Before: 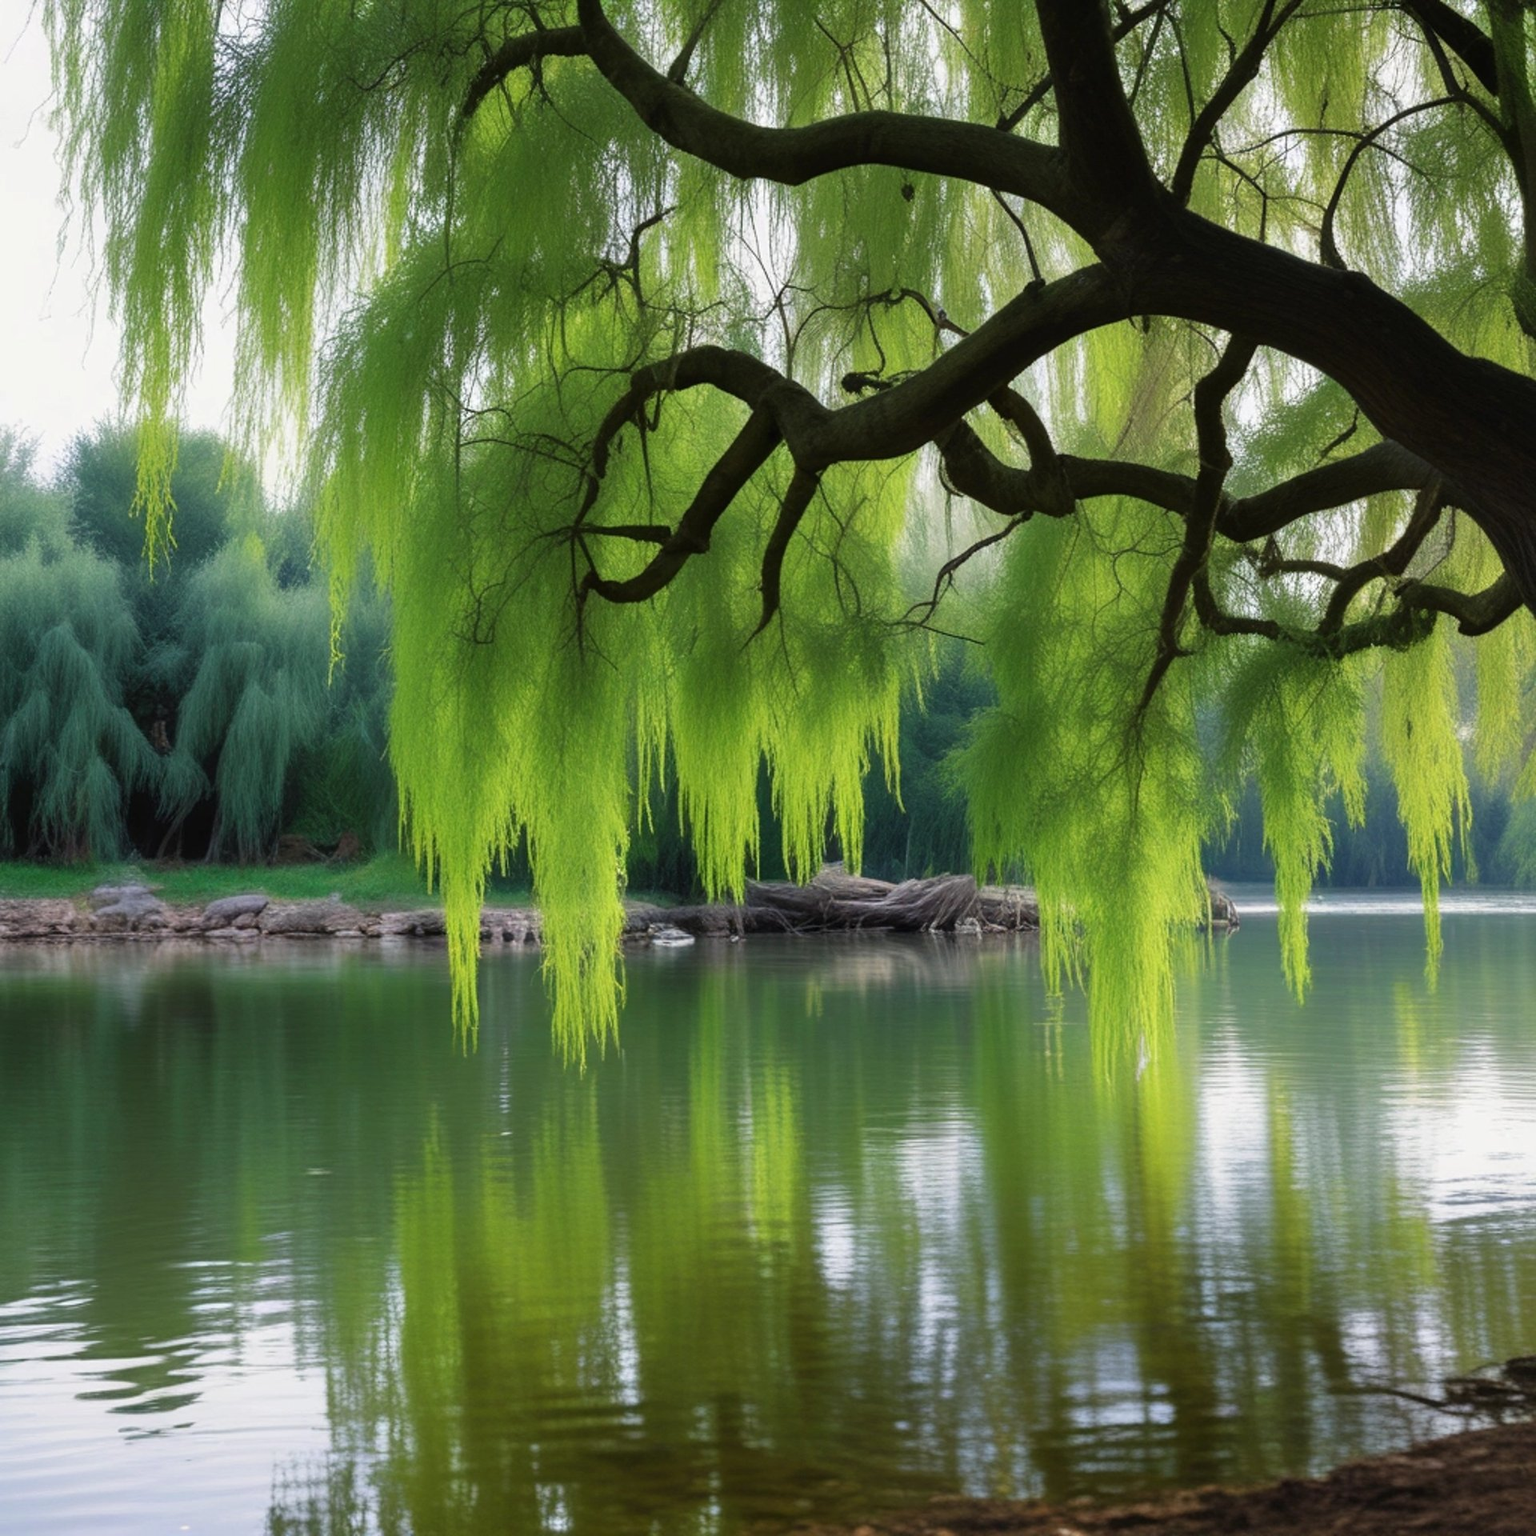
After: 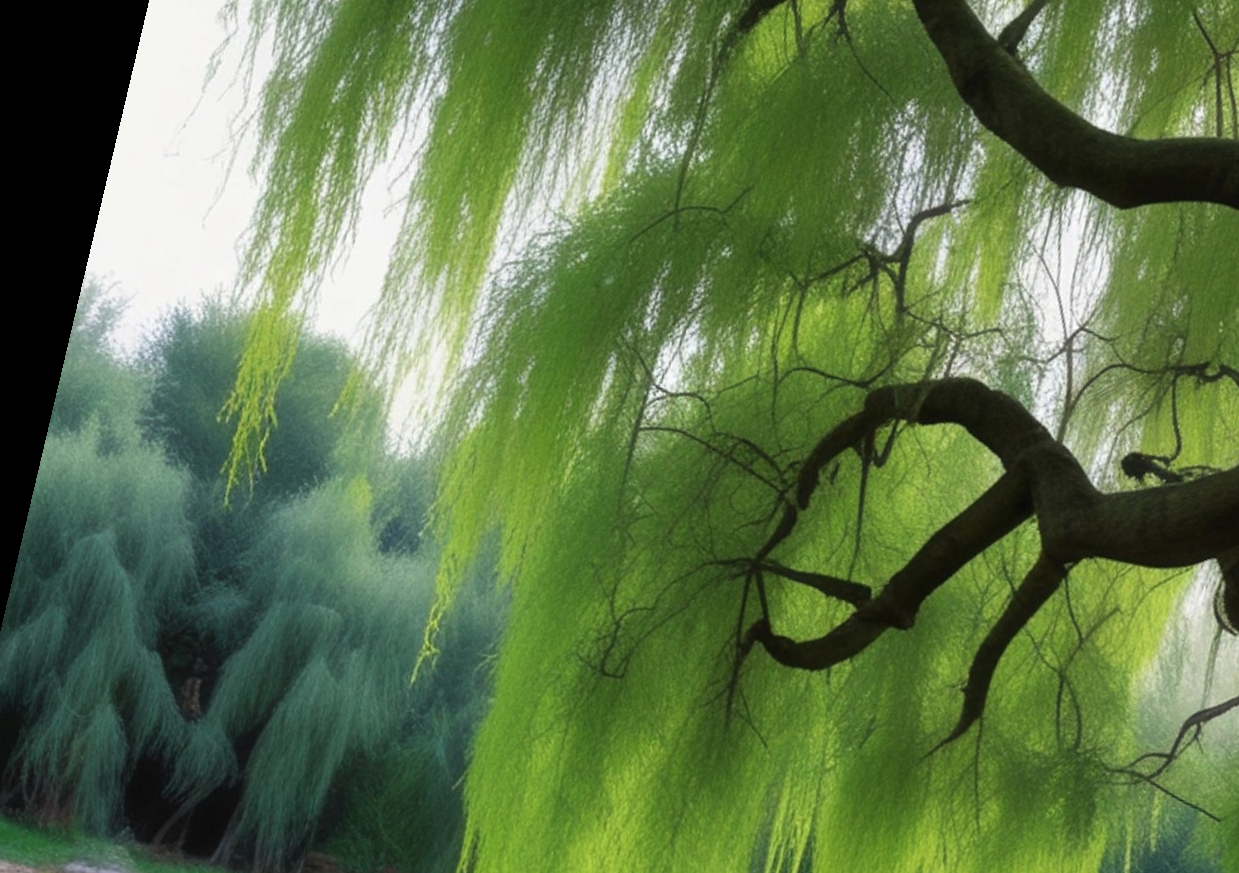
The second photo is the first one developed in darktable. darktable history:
haze removal: strength -0.1, adaptive false
rotate and perspective: rotation 13.27°, automatic cropping off
crop: left 10.121%, top 10.631%, right 36.218%, bottom 51.526%
